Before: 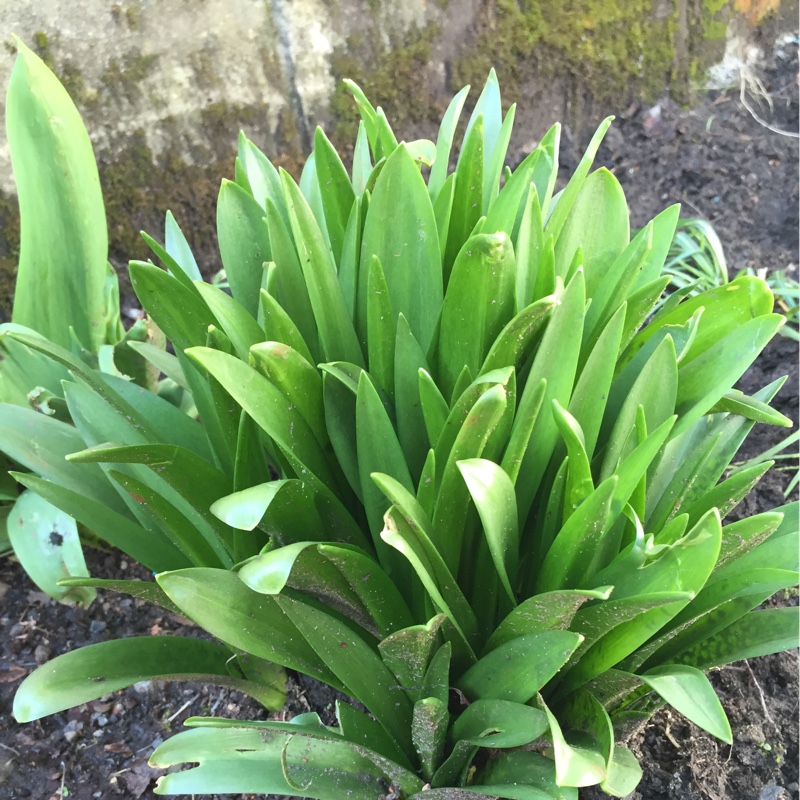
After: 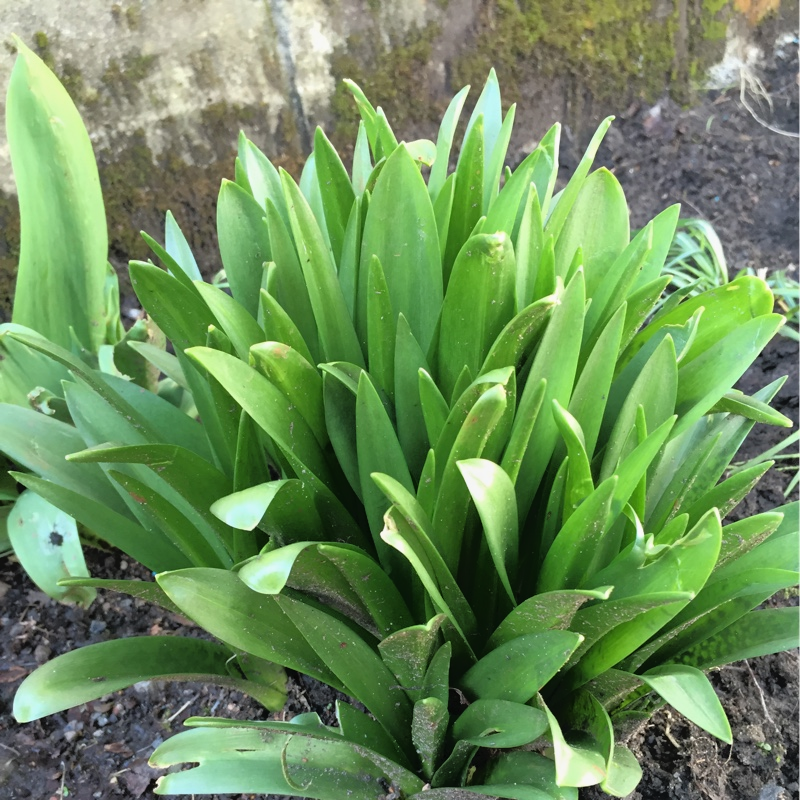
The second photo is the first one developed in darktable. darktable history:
exposure: exposure -0.14 EV, compensate highlight preservation false
tone equalizer: -8 EV -1.82 EV, -7 EV -1.19 EV, -6 EV -1.64 EV, smoothing diameter 2.2%, edges refinement/feathering 22.13, mask exposure compensation -1.57 EV, filter diffusion 5
